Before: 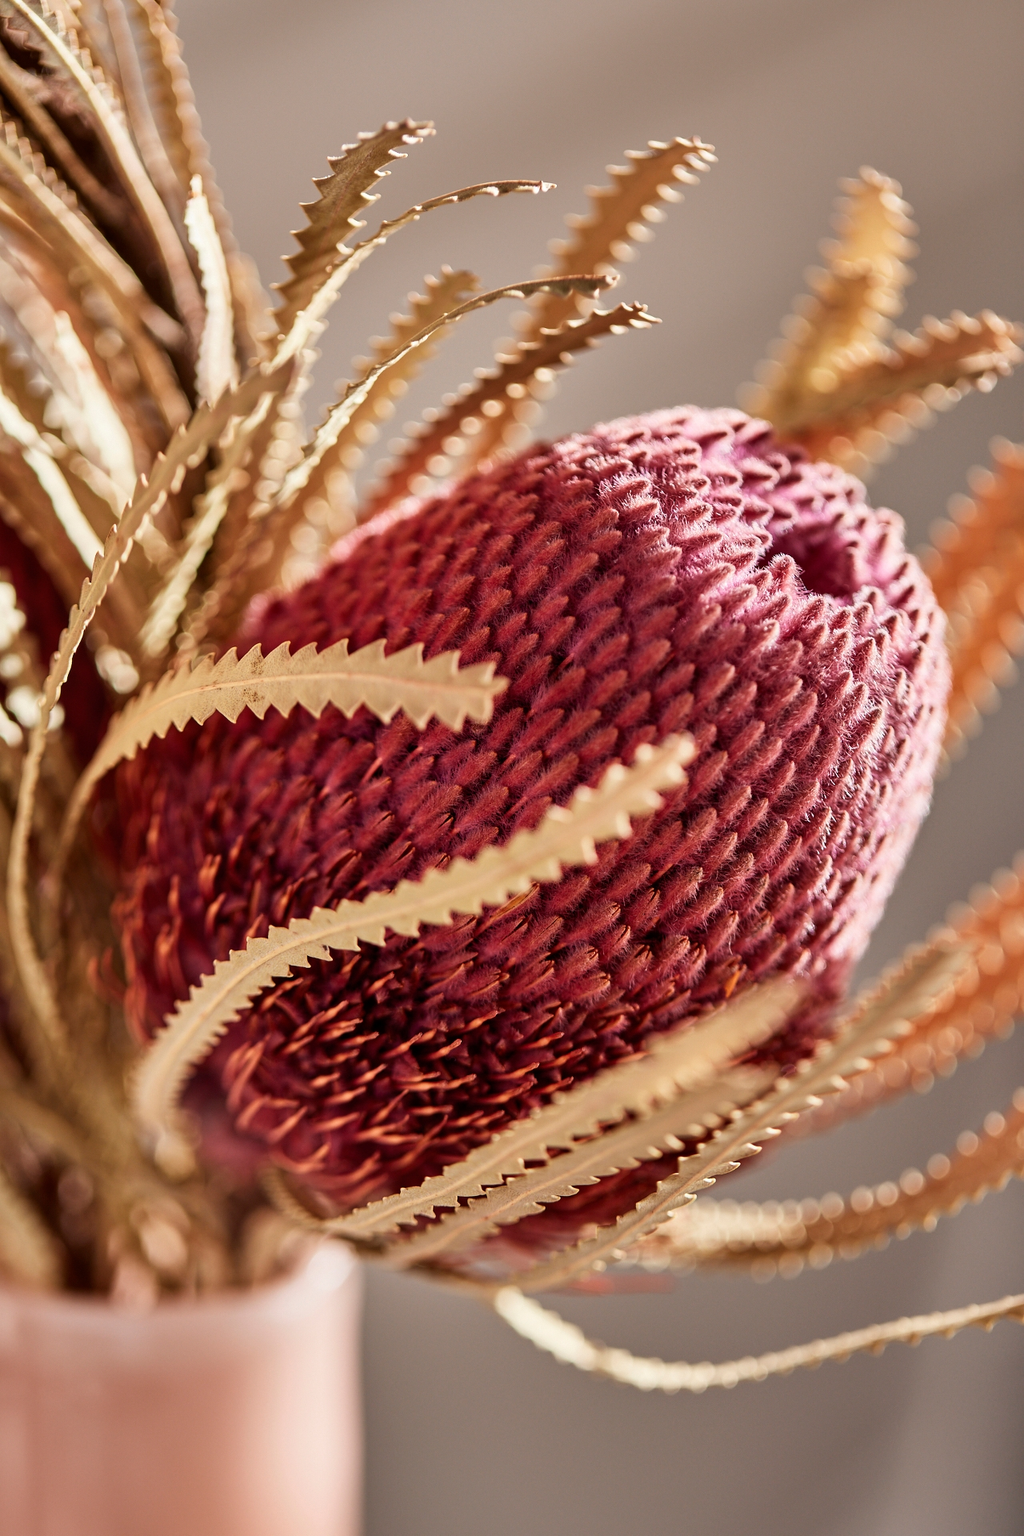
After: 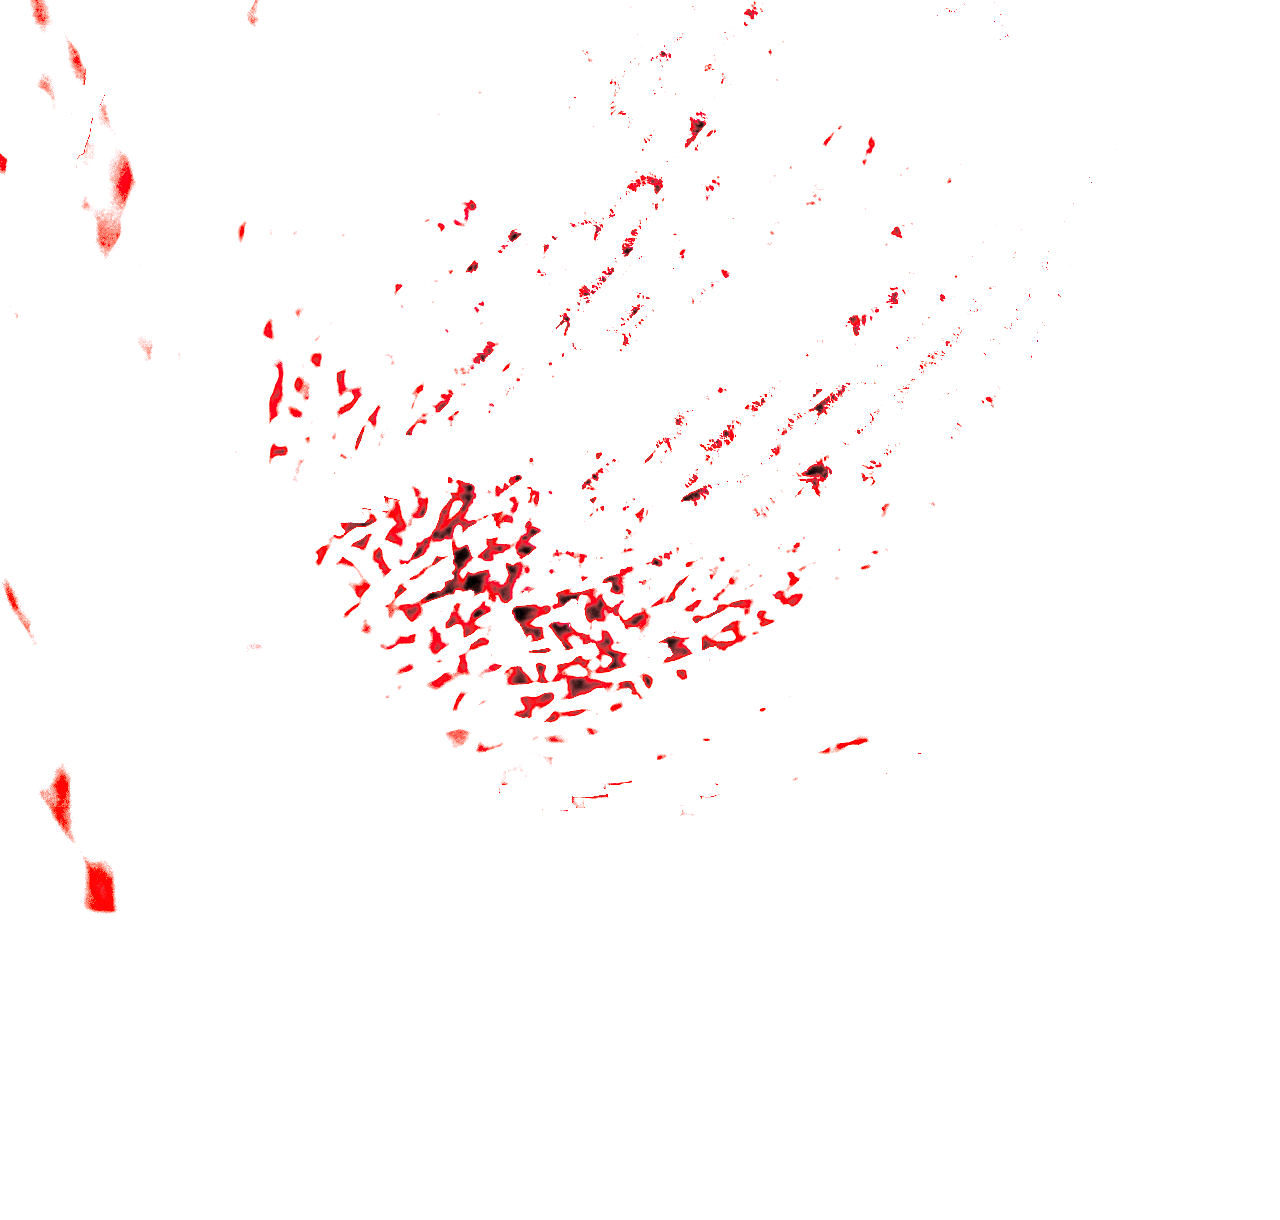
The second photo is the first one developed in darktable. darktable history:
white balance: red 8, blue 8
split-toning: shadows › saturation 0.24, highlights › hue 54°, highlights › saturation 0.24
crop and rotate: top 36.435%
